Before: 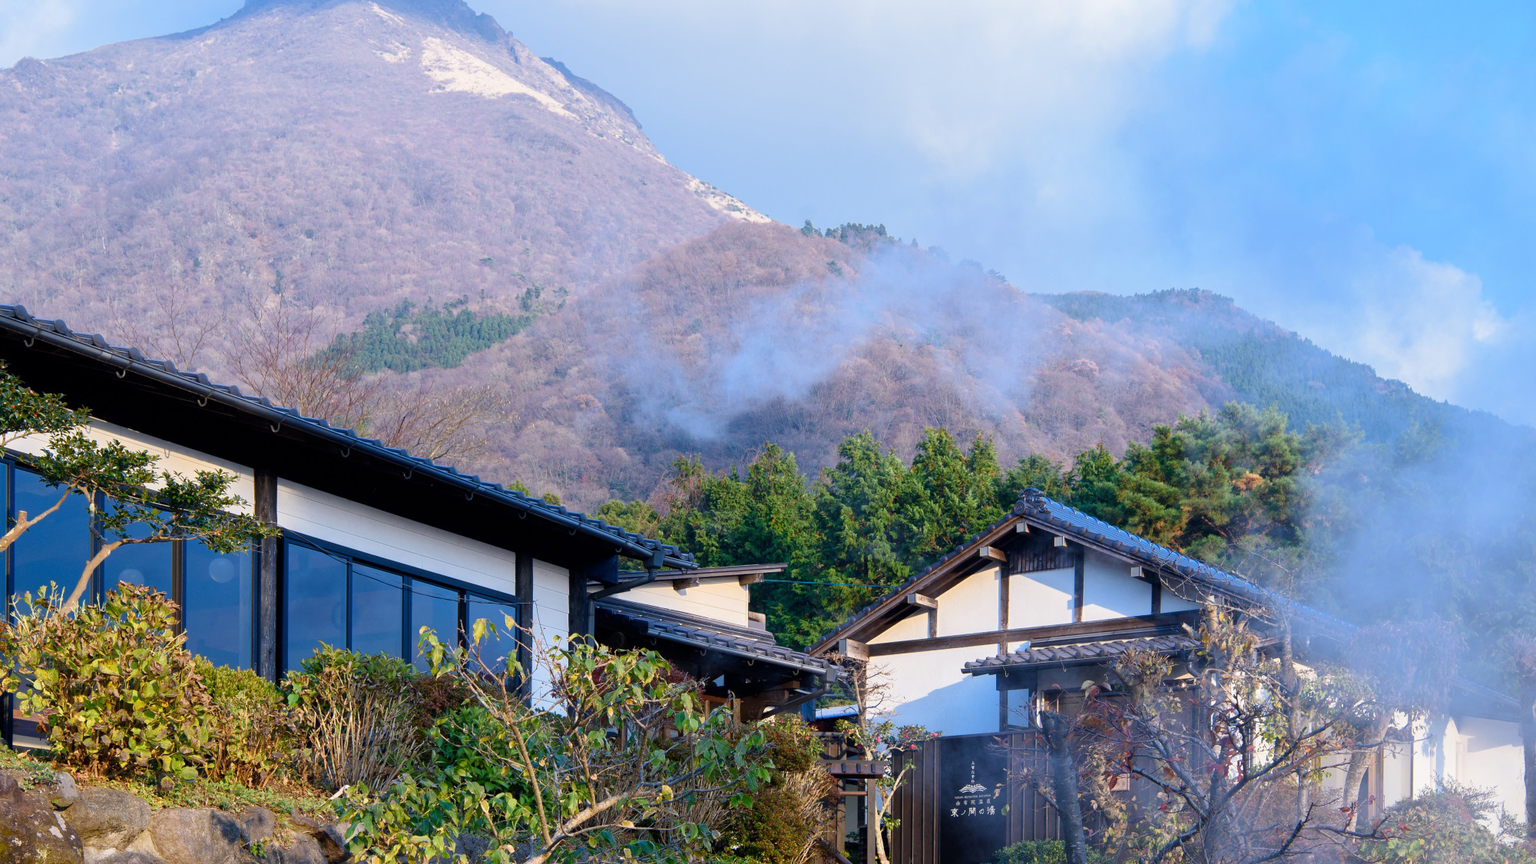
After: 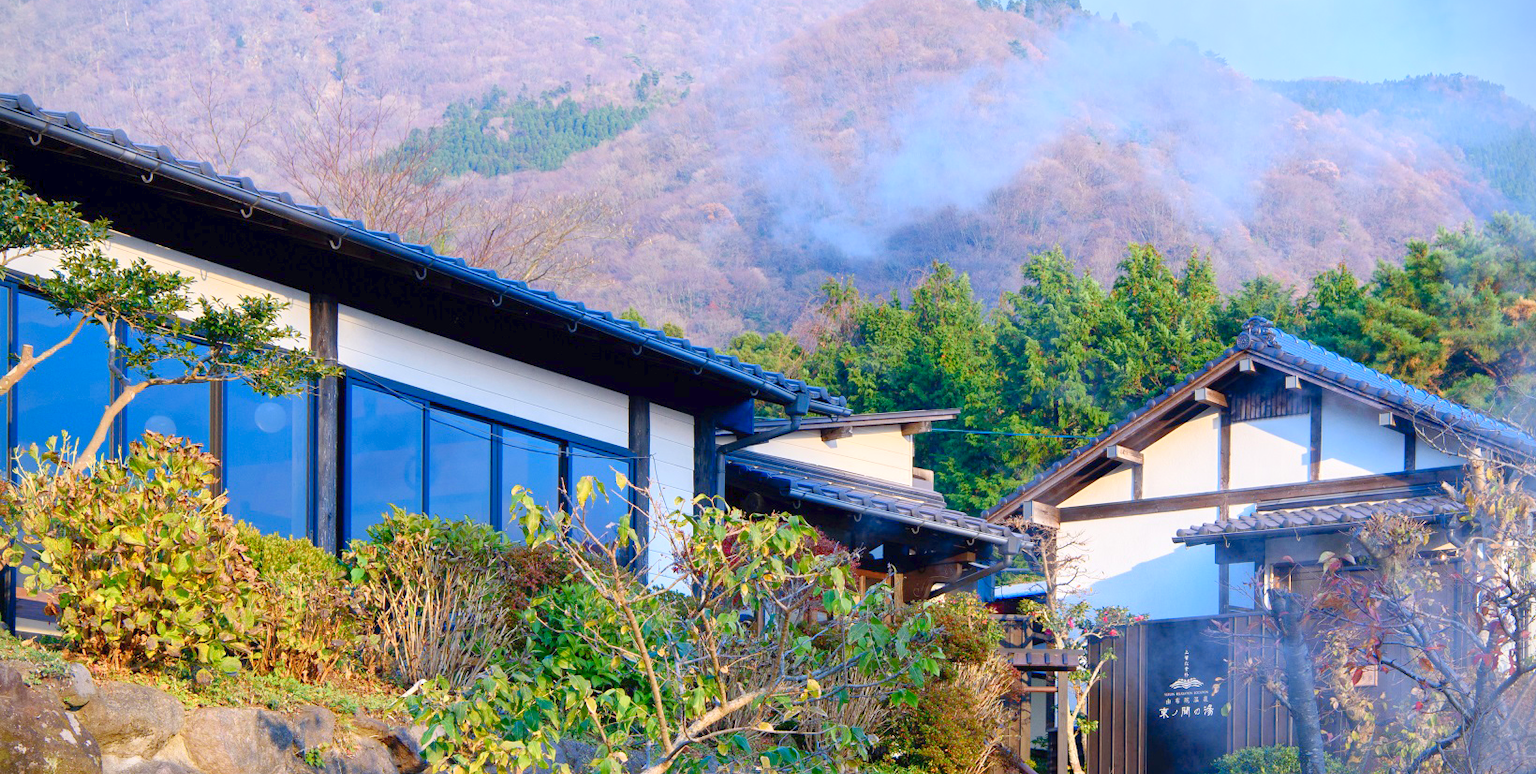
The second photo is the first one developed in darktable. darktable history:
levels: levels [0, 0.397, 0.955]
crop: top 26.485%, right 17.964%
vignetting: fall-off start 92.44%
